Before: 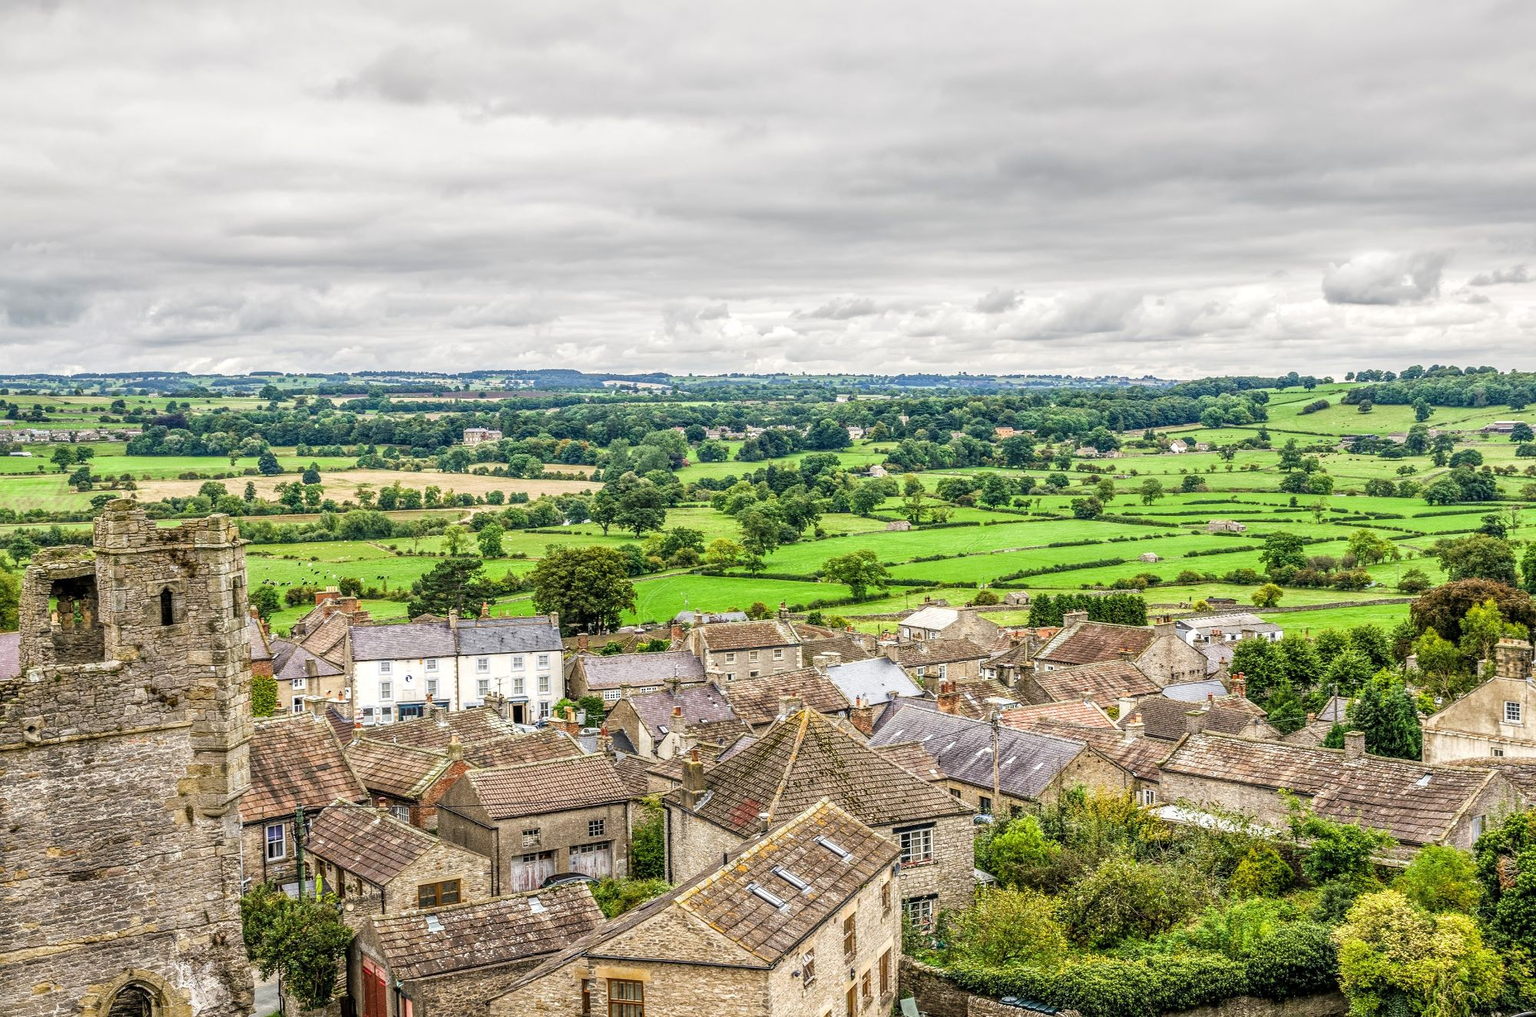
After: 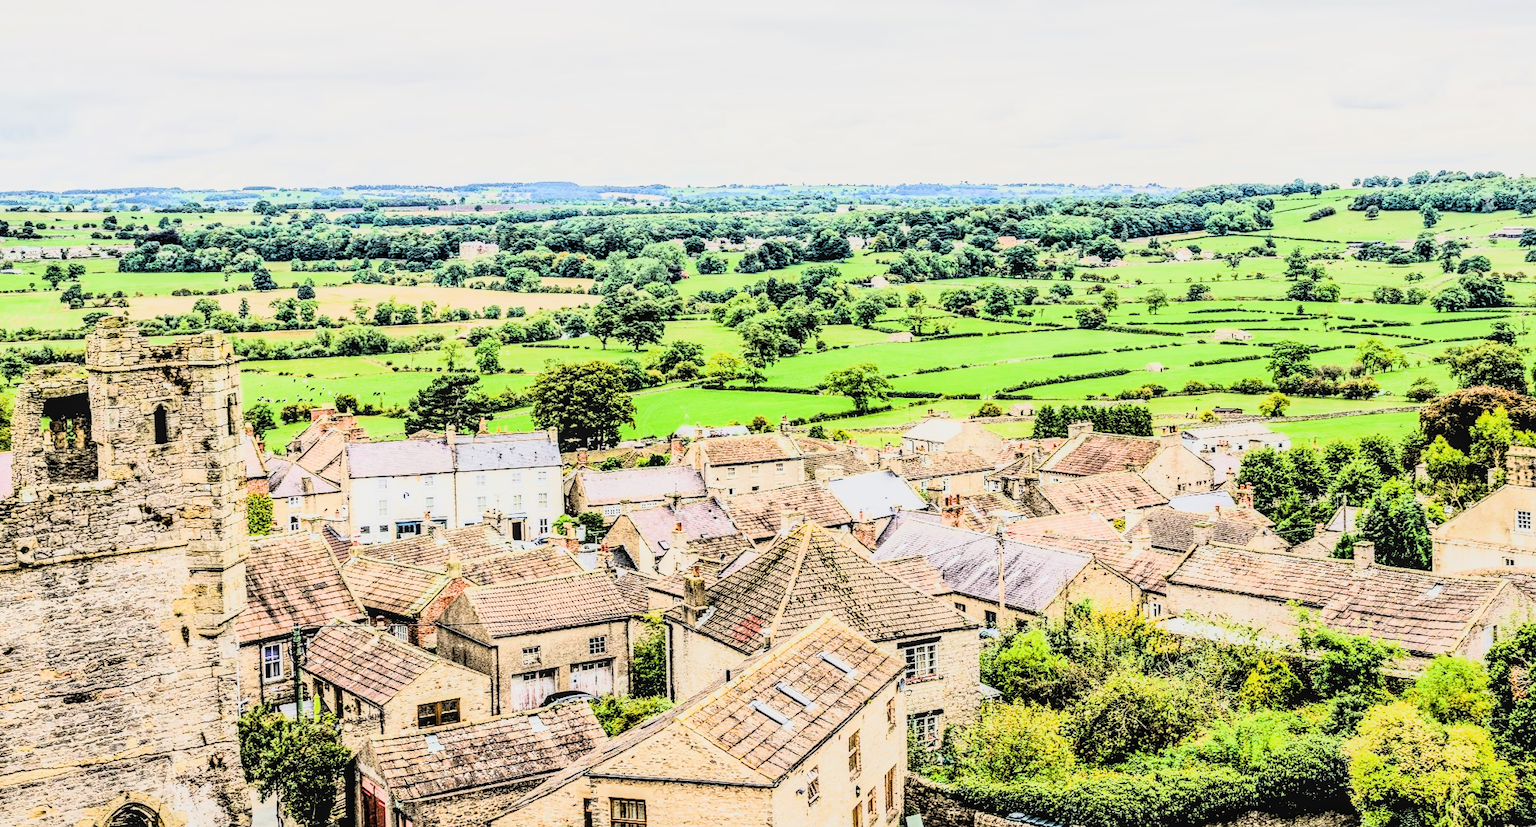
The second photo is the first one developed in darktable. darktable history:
local contrast: on, module defaults
filmic rgb: black relative exposure -3.92 EV, white relative exposure 3.14 EV, hardness 2.87
rotate and perspective: rotation -0.45°, automatic cropping original format, crop left 0.008, crop right 0.992, crop top 0.012, crop bottom 0.988
crop and rotate: top 18.507%
rgb curve: curves: ch0 [(0, 0) (0.21, 0.15) (0.24, 0.21) (0.5, 0.75) (0.75, 0.96) (0.89, 0.99) (1, 1)]; ch1 [(0, 0.02) (0.21, 0.13) (0.25, 0.2) (0.5, 0.67) (0.75, 0.9) (0.89, 0.97) (1, 1)]; ch2 [(0, 0.02) (0.21, 0.13) (0.25, 0.2) (0.5, 0.67) (0.75, 0.9) (0.89, 0.97) (1, 1)], compensate middle gray true
tone equalizer: -8 EV -0.417 EV, -7 EV -0.389 EV, -6 EV -0.333 EV, -5 EV -0.222 EV, -3 EV 0.222 EV, -2 EV 0.333 EV, -1 EV 0.389 EV, +0 EV 0.417 EV, edges refinement/feathering 500, mask exposure compensation -1.57 EV, preserve details no
